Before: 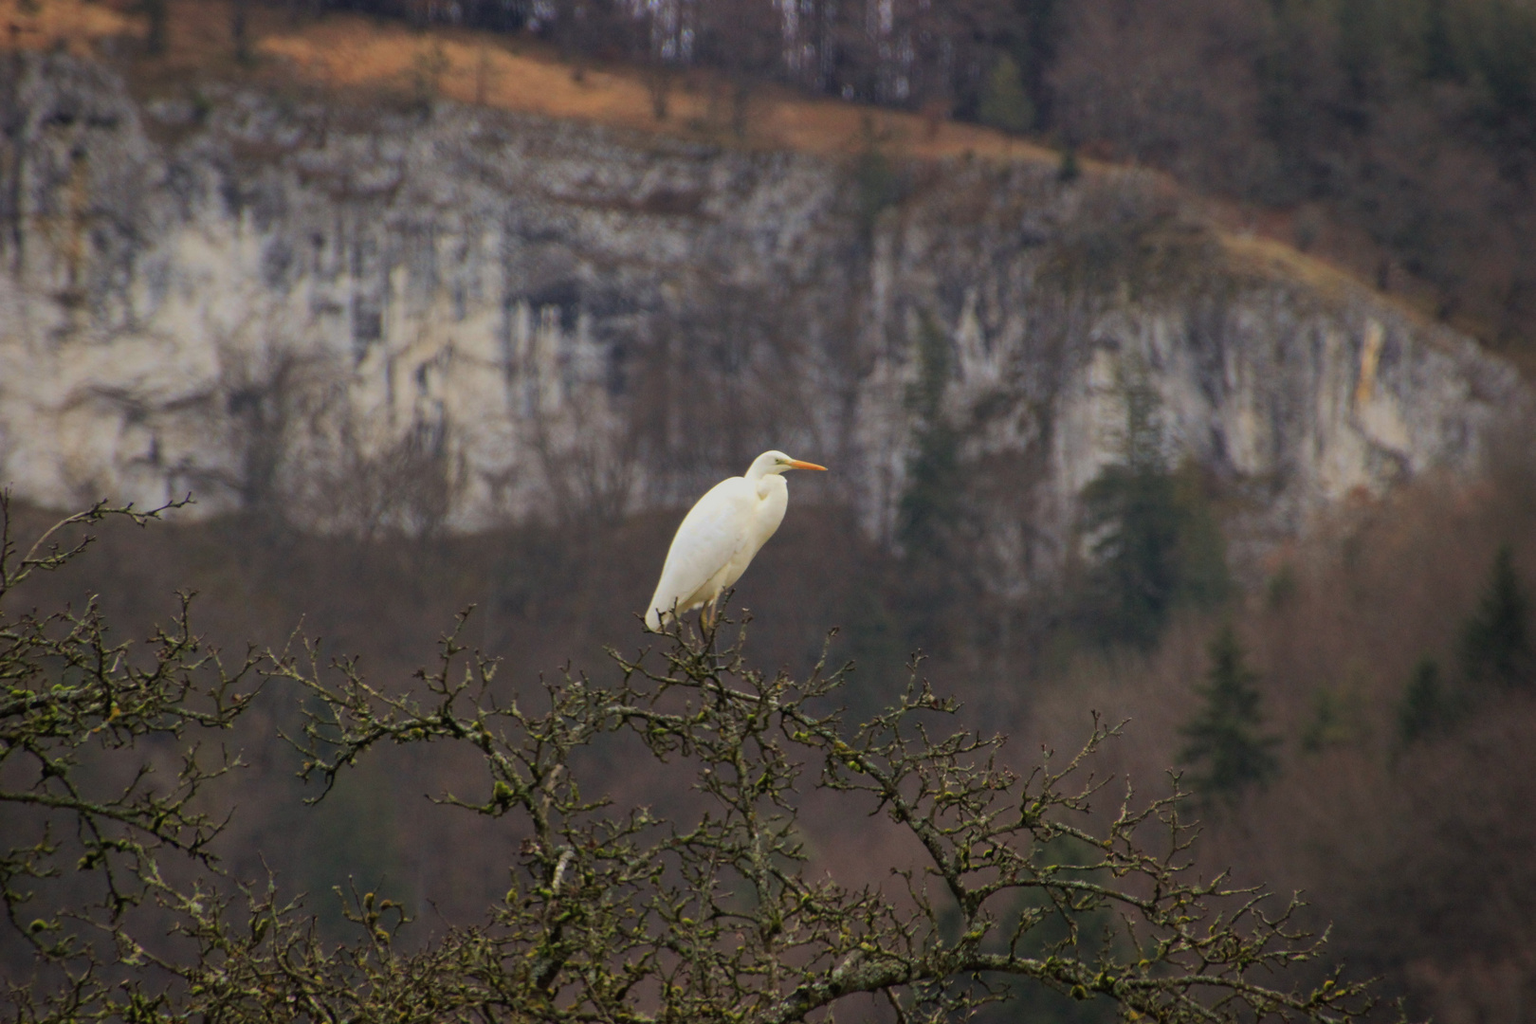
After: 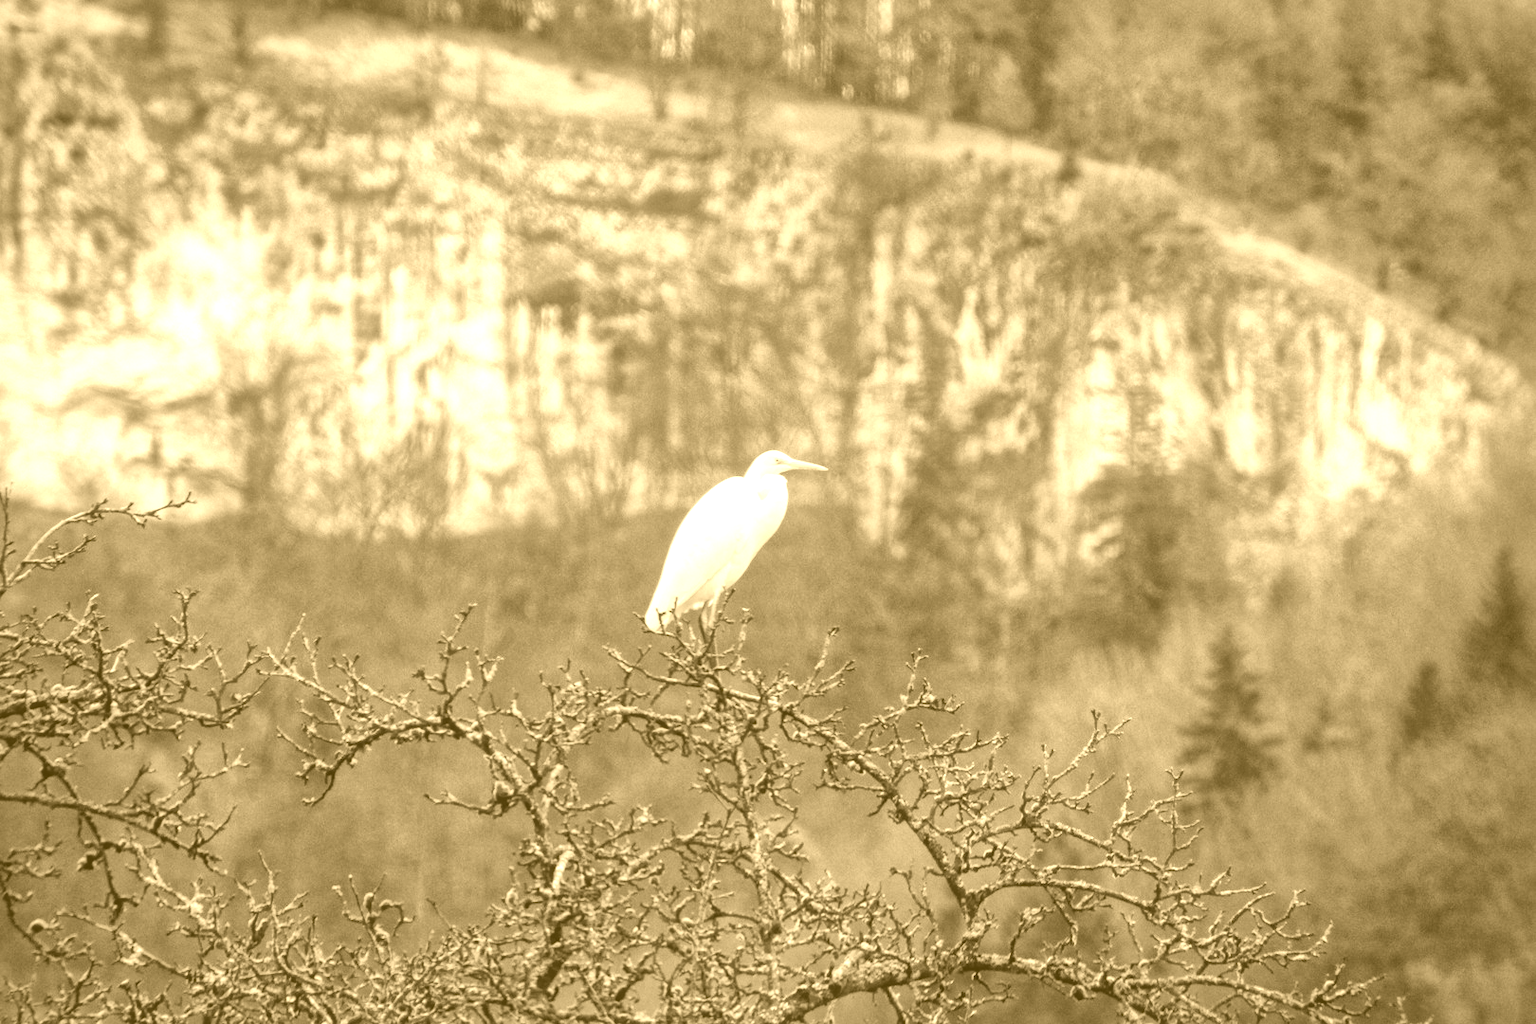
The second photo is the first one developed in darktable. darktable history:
local contrast: on, module defaults
global tonemap: drago (1, 100), detail 1
colorize: hue 36°, source mix 100%
